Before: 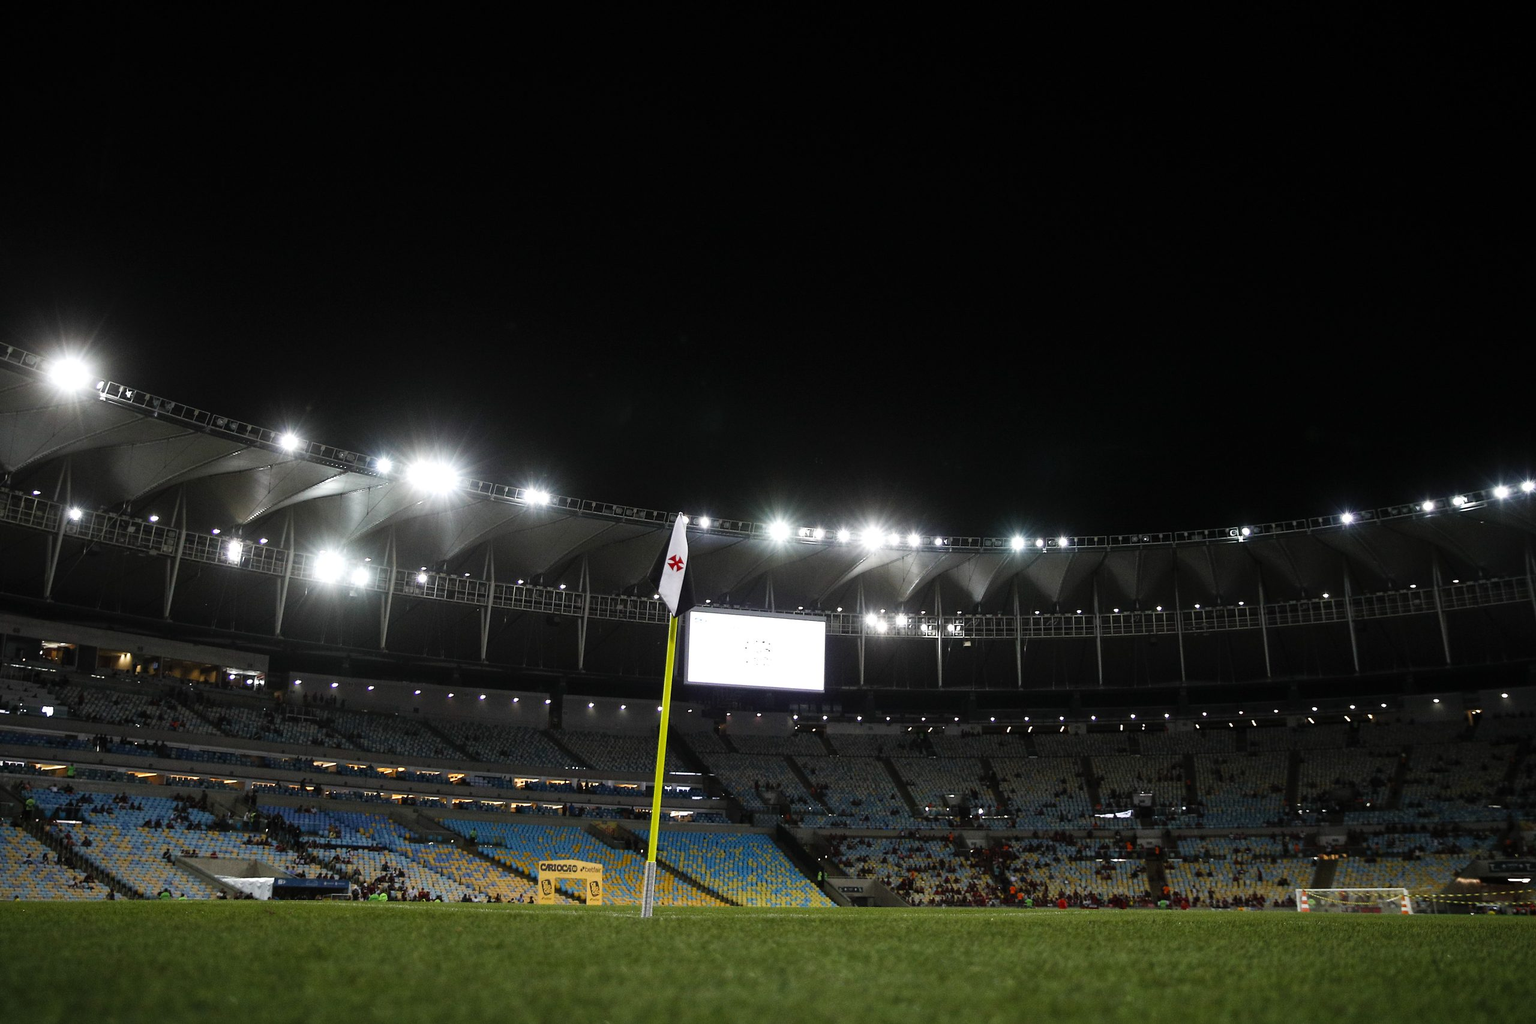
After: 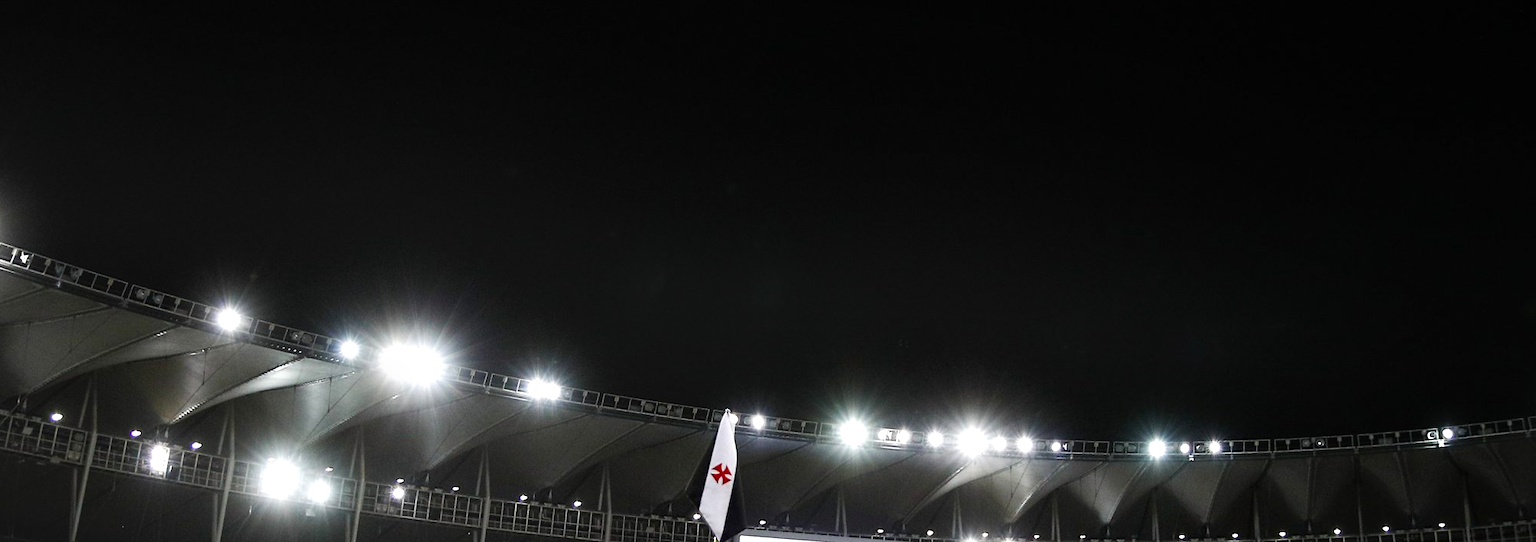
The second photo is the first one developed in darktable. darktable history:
crop: left 7.166%, top 18.74%, right 14.319%, bottom 39.71%
contrast equalizer: octaves 7, y [[0.6 ×6], [0.55 ×6], [0 ×6], [0 ×6], [0 ×6]]
local contrast: detail 69%
